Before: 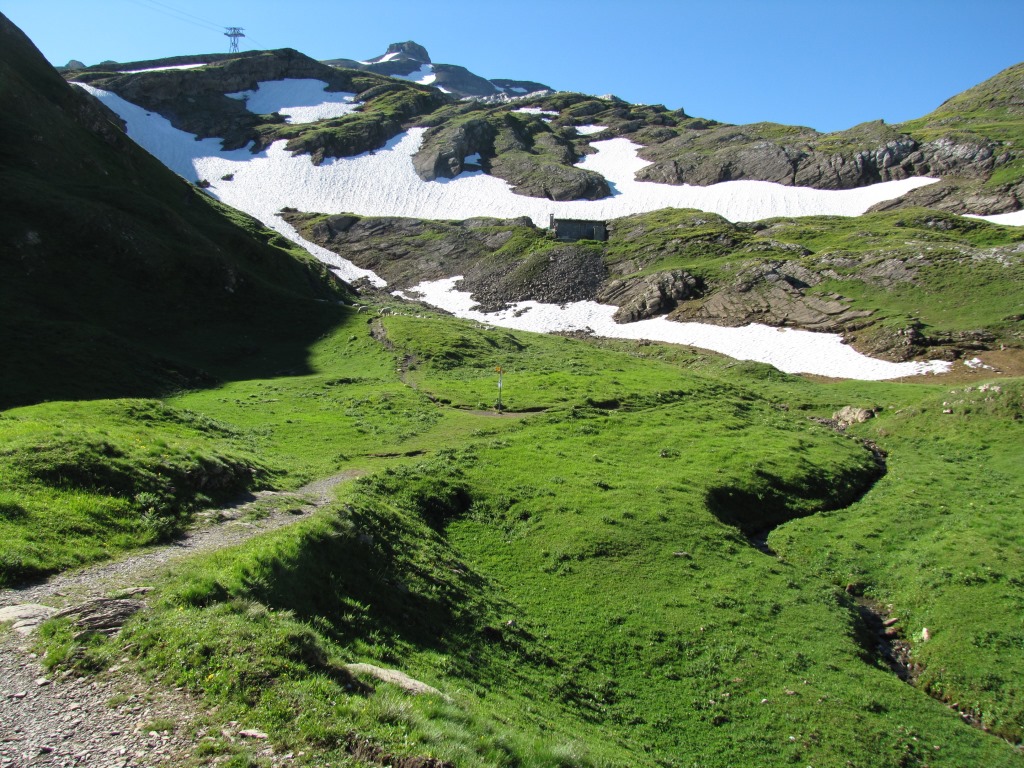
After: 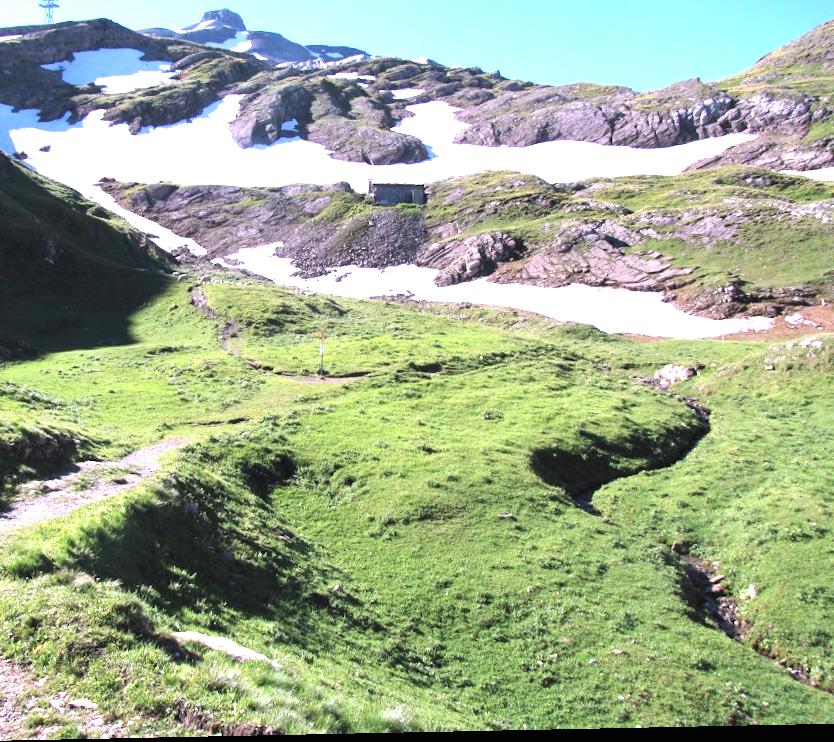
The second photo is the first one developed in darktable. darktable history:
rotate and perspective: rotation -1.17°, automatic cropping off
color correction: highlights a* 15.03, highlights b* -25.07
exposure: black level correction 0, exposure 1.388 EV, compensate exposure bias true, compensate highlight preservation false
crop and rotate: left 17.959%, top 5.771%, right 1.742%
